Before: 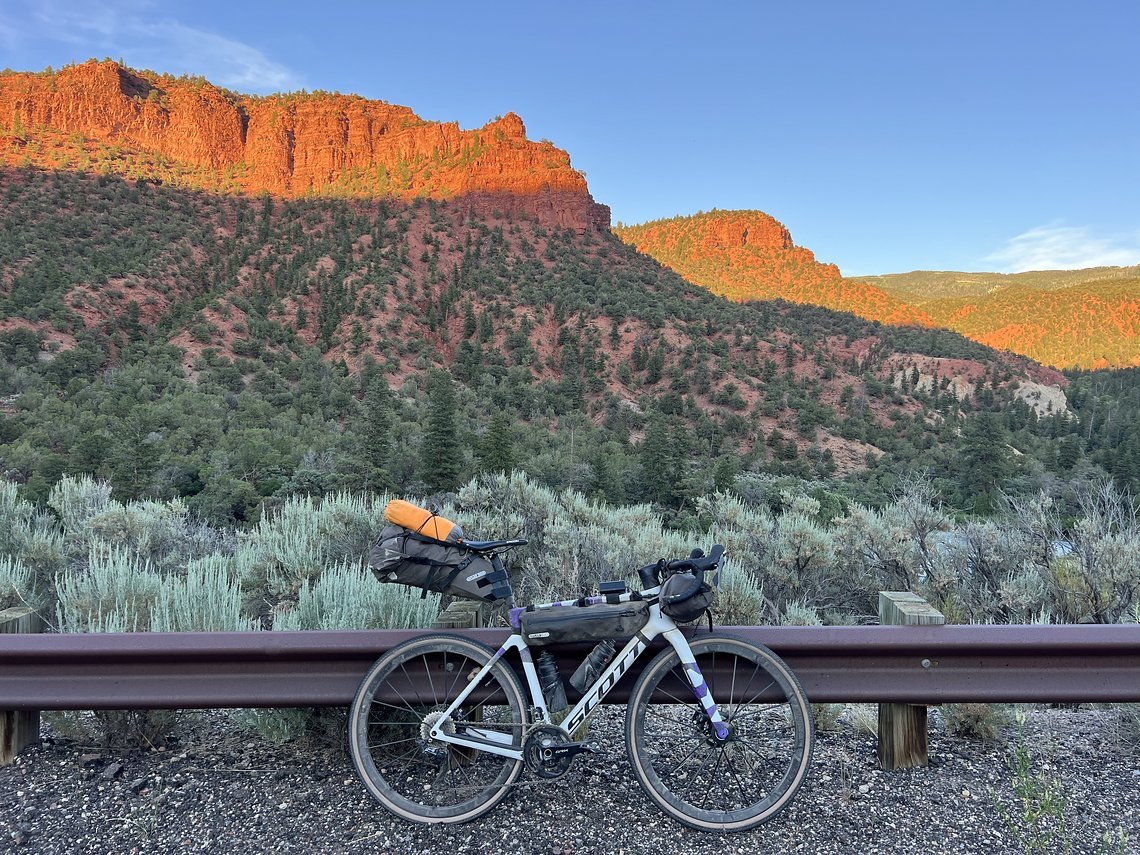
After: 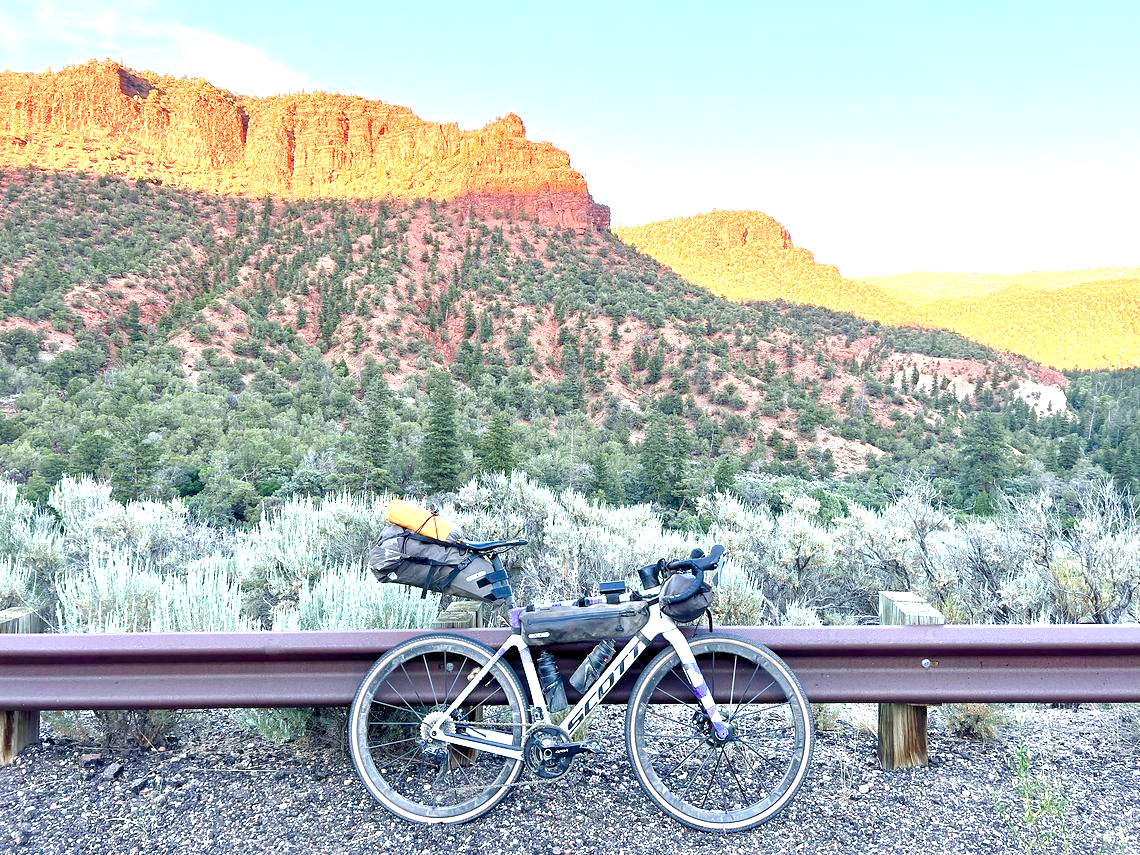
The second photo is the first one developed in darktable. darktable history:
color balance rgb: perceptual saturation grading › global saturation 0.185%, perceptual saturation grading › highlights -17.283%, perceptual saturation grading › mid-tones 33.733%, perceptual saturation grading › shadows 50.404%, global vibrance 20%
exposure: black level correction 0.001, exposure 1.711 EV, compensate exposure bias true, compensate highlight preservation false
